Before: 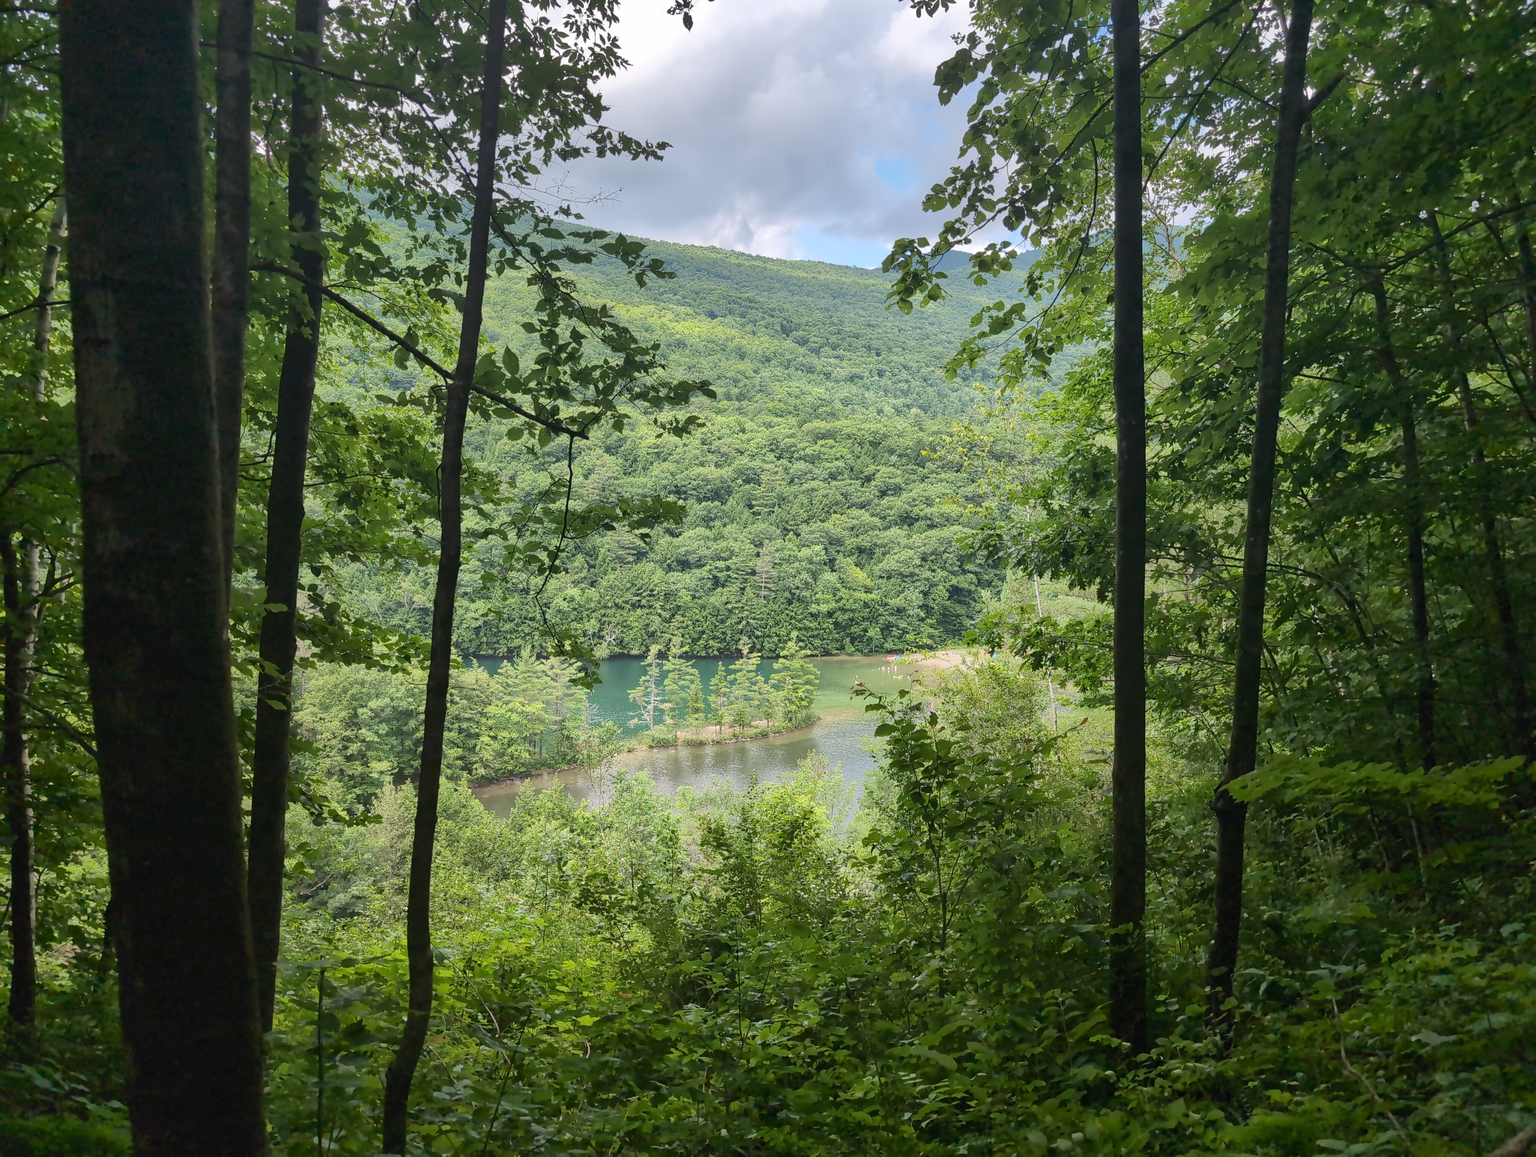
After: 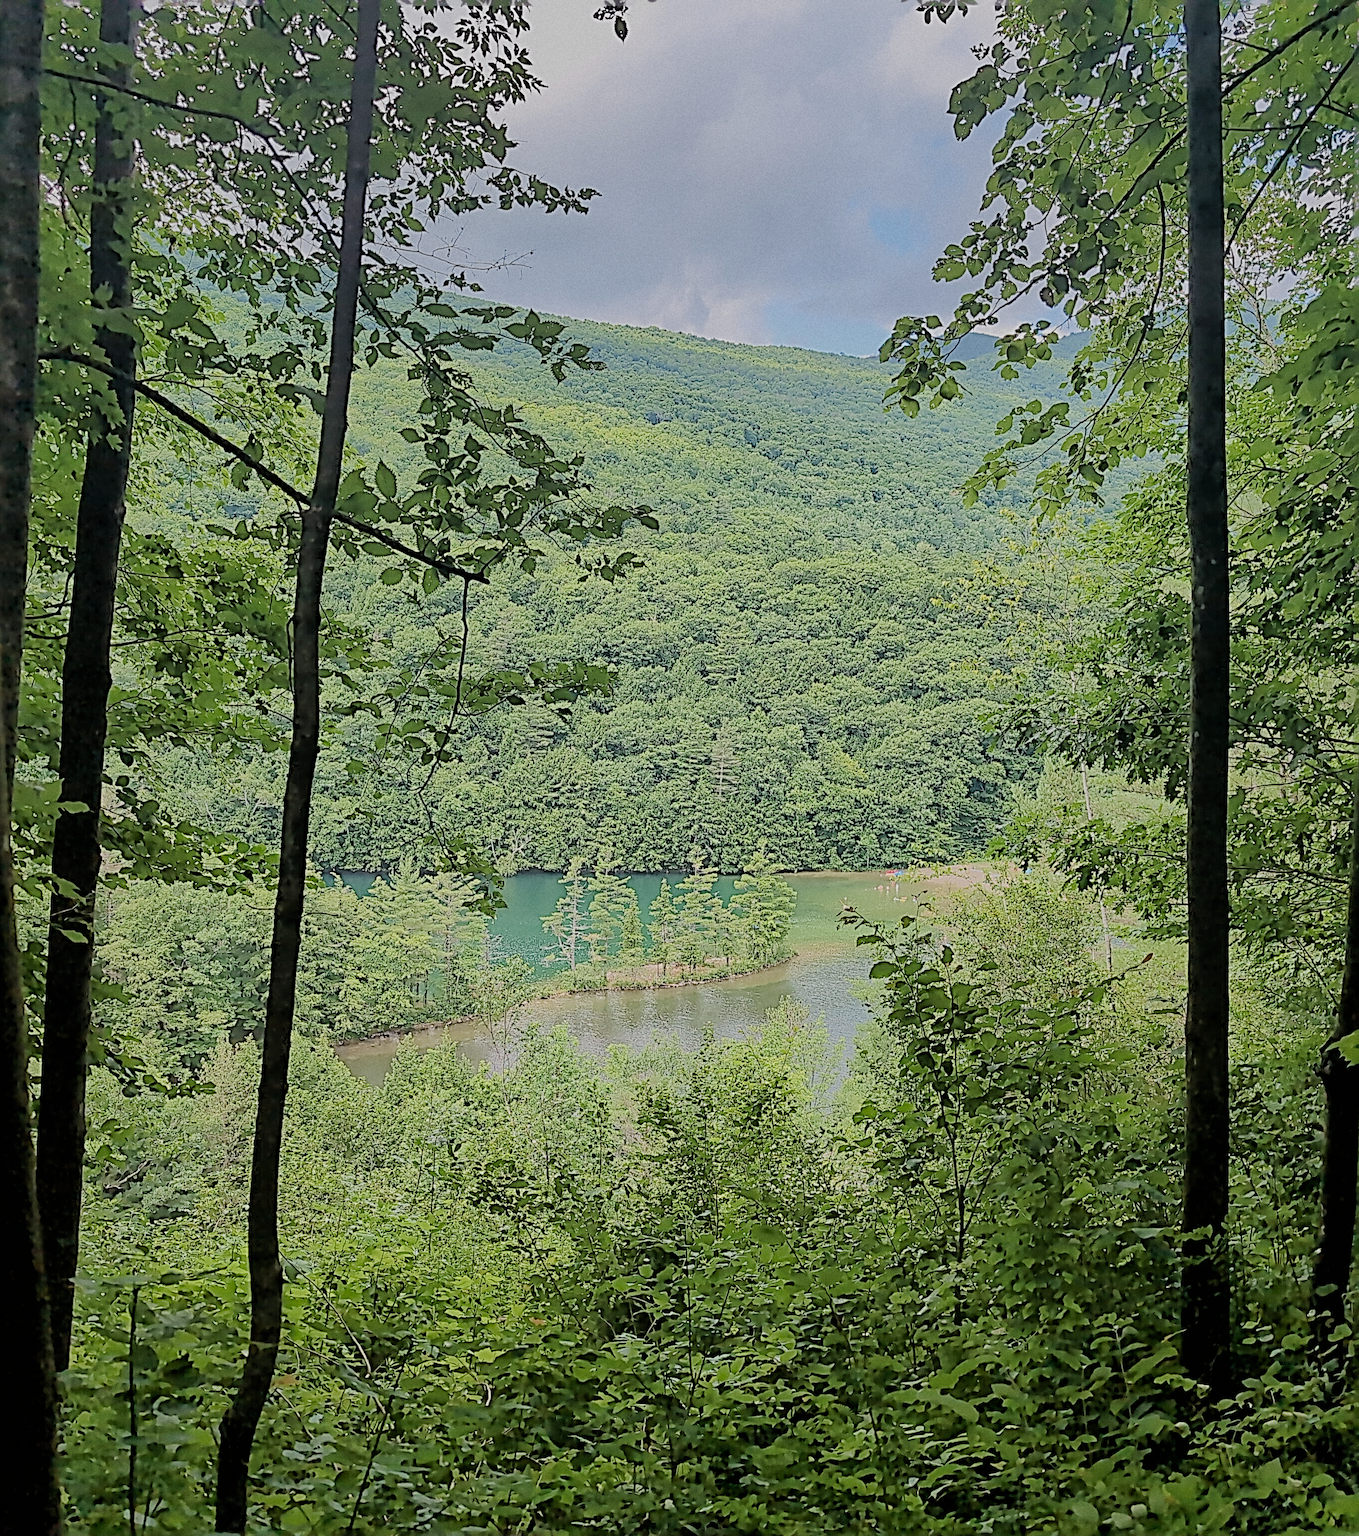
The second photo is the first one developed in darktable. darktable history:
filmic rgb: black relative exposure -4.42 EV, white relative exposure 6.58 EV, hardness 1.85, contrast 0.5
crop and rotate: left 14.385%, right 18.948%
grain: coarseness 0.09 ISO
exposure: black level correction 0, exposure 0.6 EV, compensate highlight preservation false
velvia: on, module defaults
sharpen: radius 4.001, amount 2
